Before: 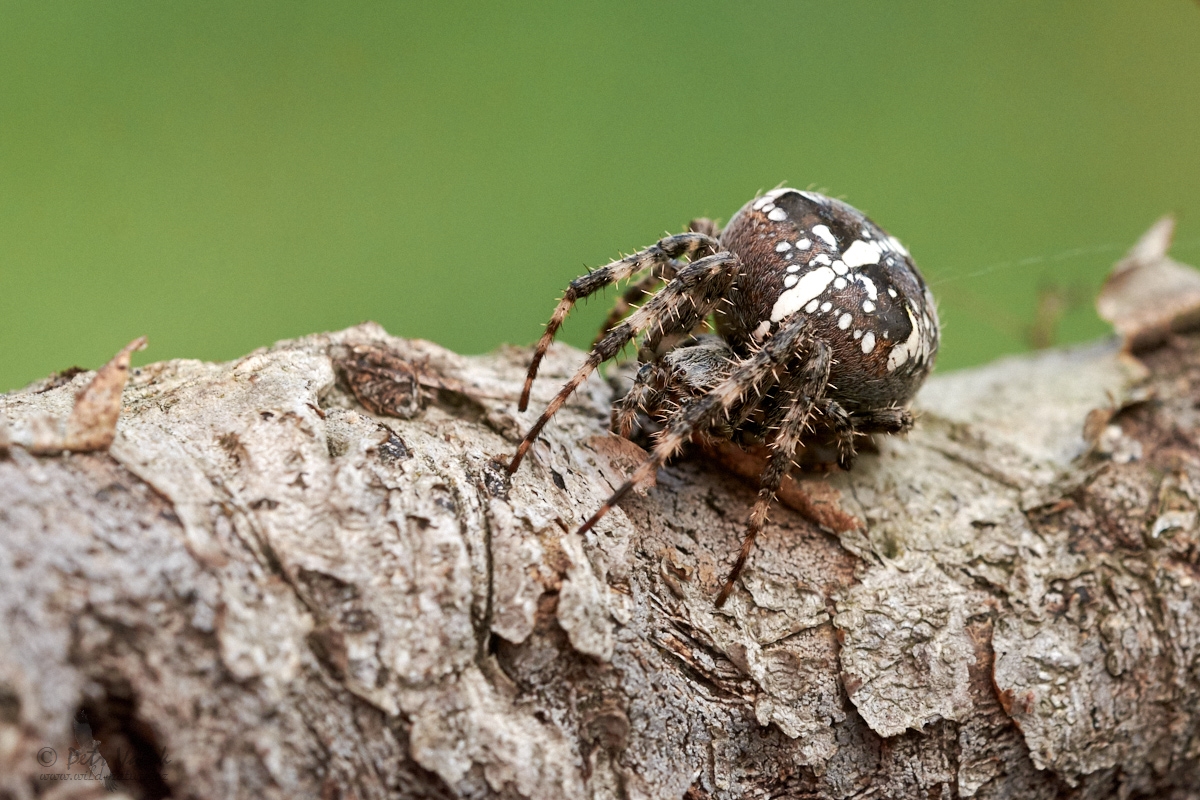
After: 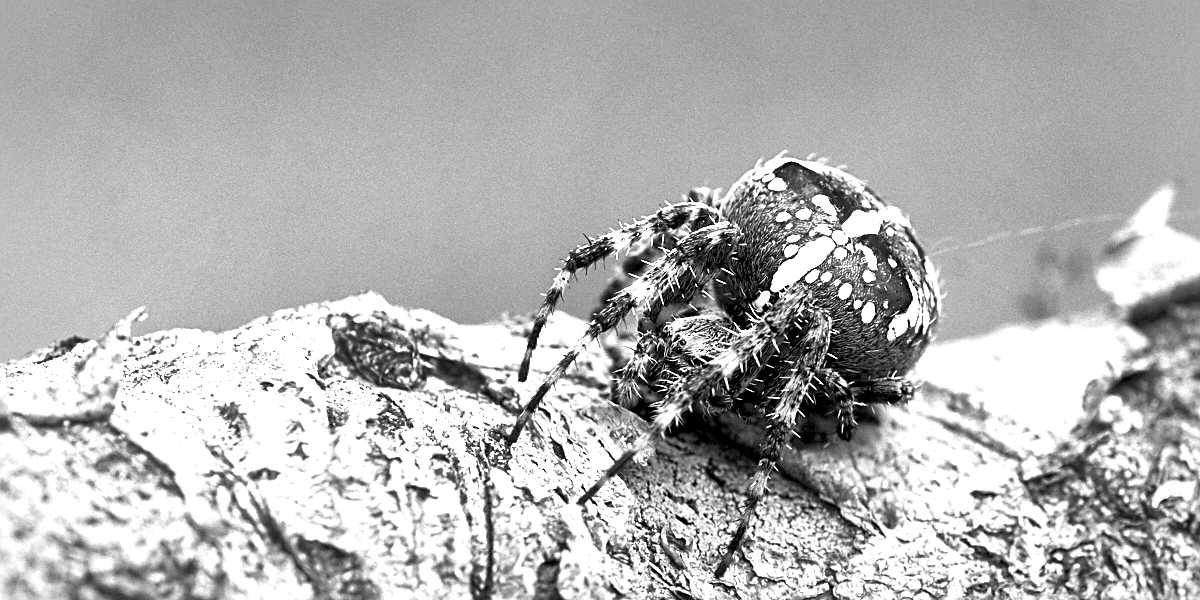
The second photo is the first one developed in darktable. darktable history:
monochrome: a 73.58, b 64.21
color correction: highlights a* -4.28, highlights b* 6.53
crop: top 3.857%, bottom 21.132%
sharpen: on, module defaults
exposure: exposure 0.999 EV, compensate highlight preservation false
local contrast: mode bilateral grid, contrast 44, coarseness 69, detail 214%, midtone range 0.2
